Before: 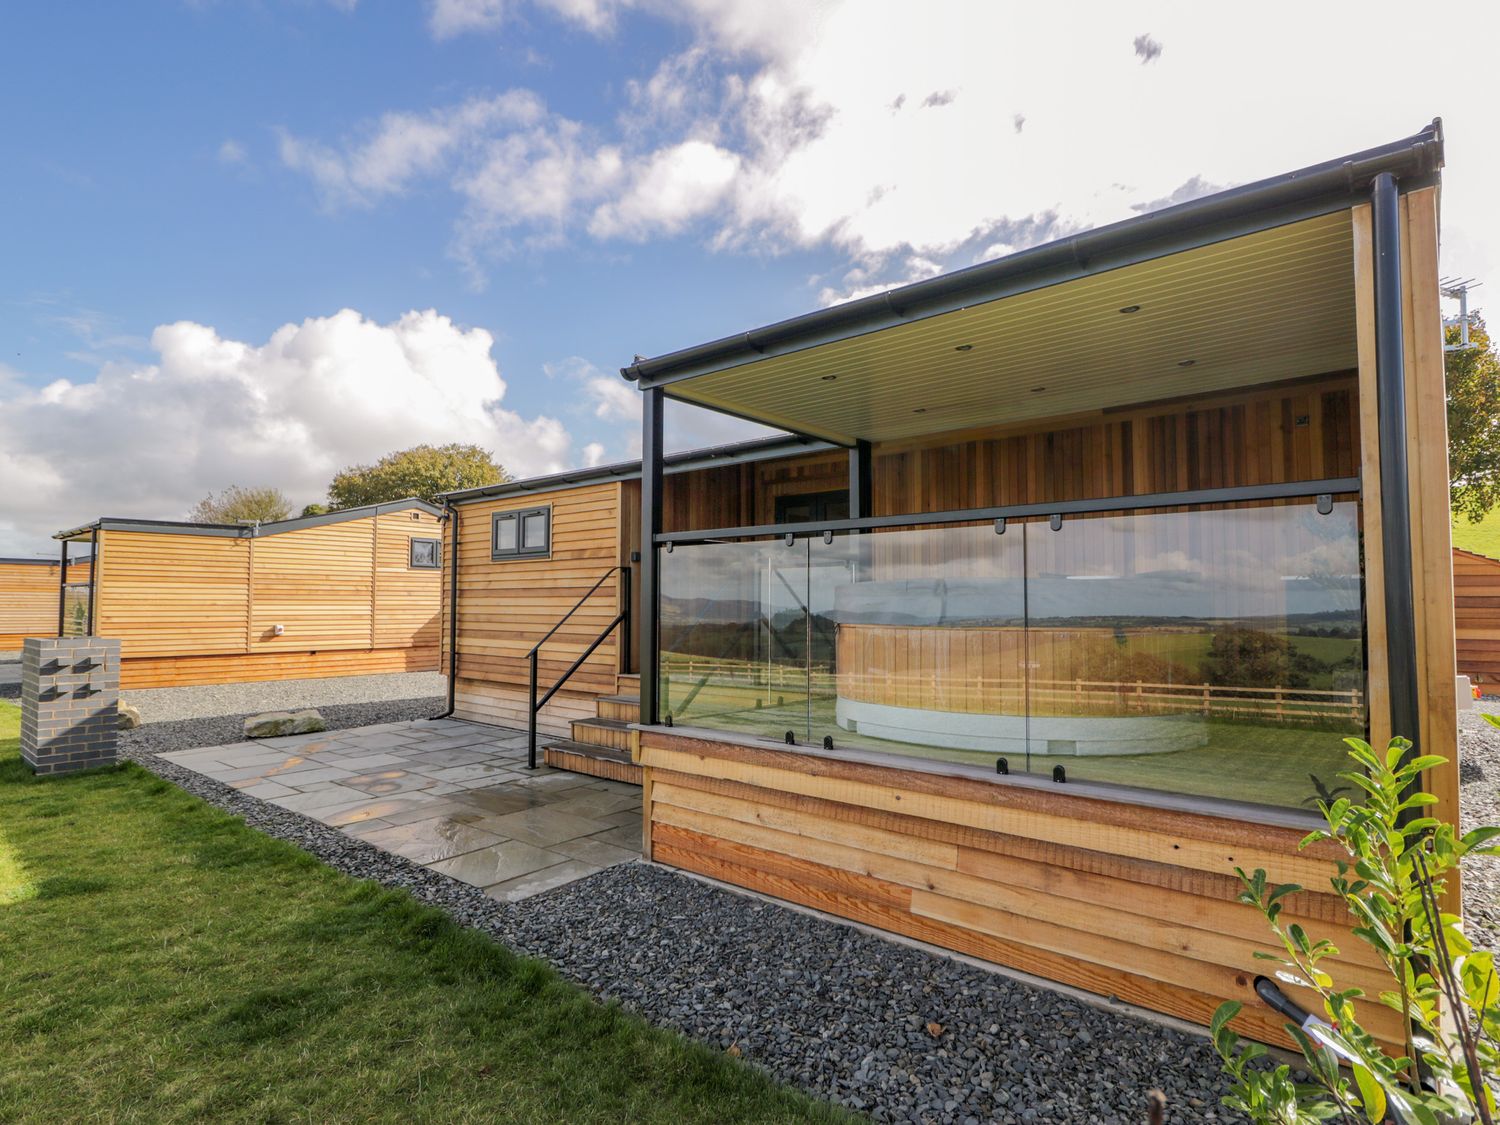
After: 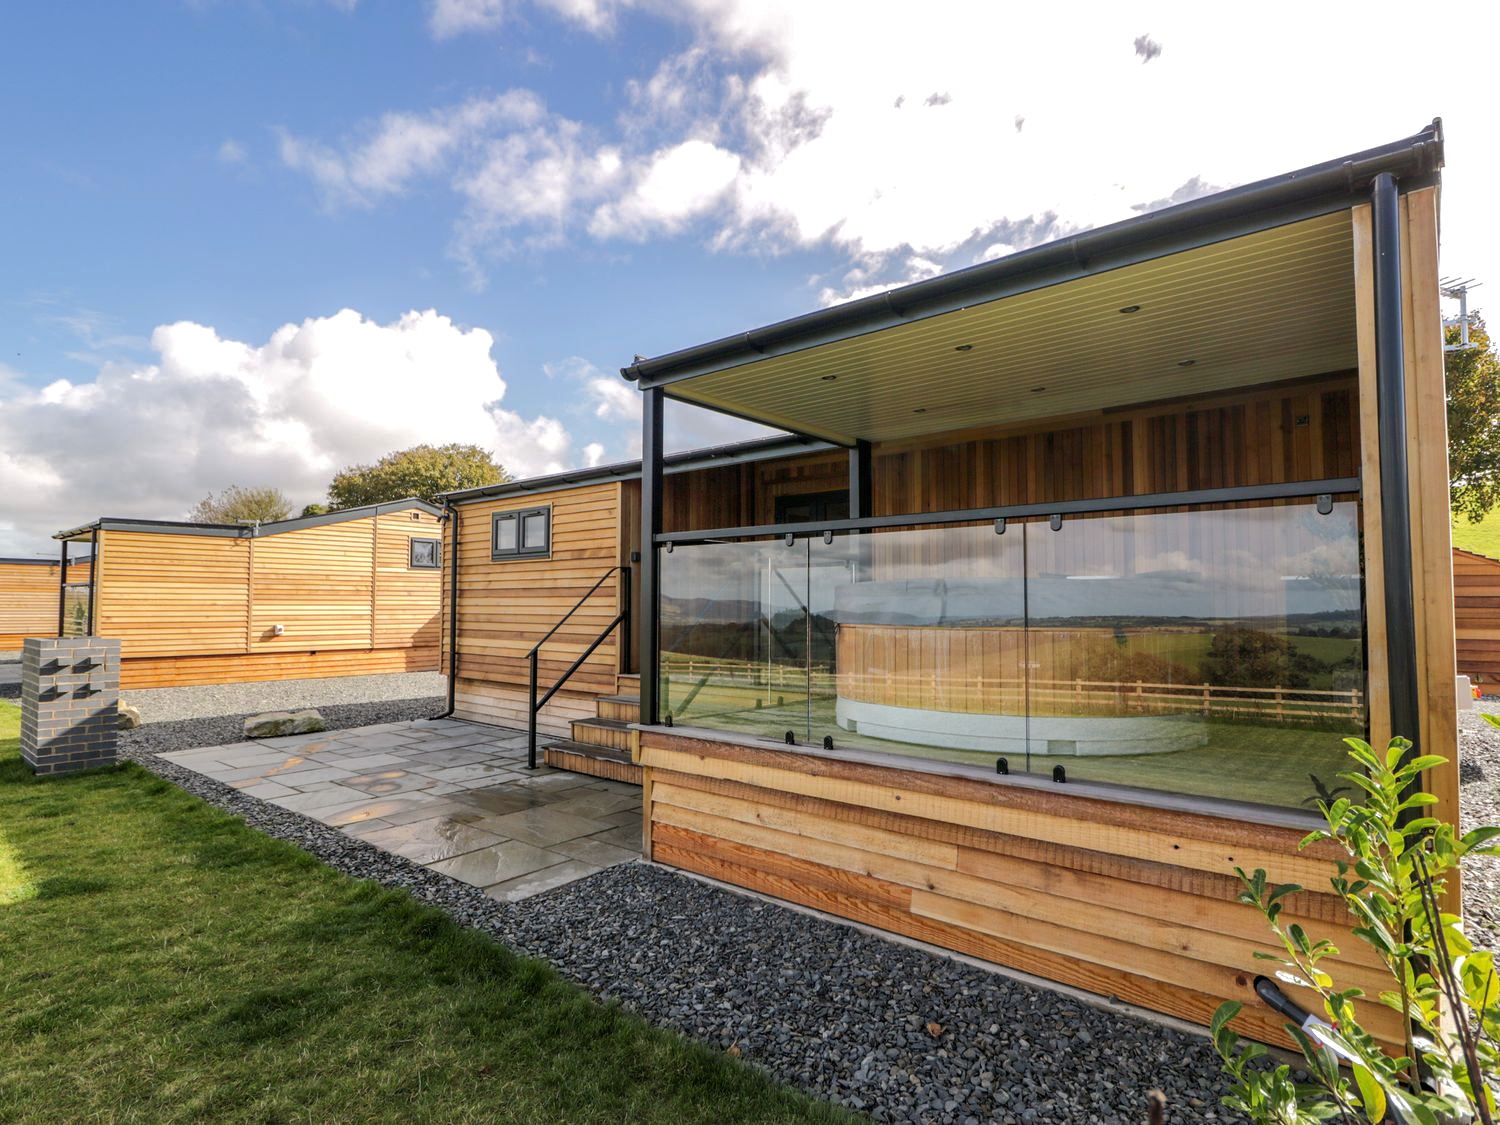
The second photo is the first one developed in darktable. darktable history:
base curve: curves: ch0 [(0, 0) (0.74, 0.67) (1, 1)]
tone equalizer: -8 EV -0.417 EV, -7 EV -0.389 EV, -6 EV -0.333 EV, -5 EV -0.222 EV, -3 EV 0.222 EV, -2 EV 0.333 EV, -1 EV 0.389 EV, +0 EV 0.417 EV, edges refinement/feathering 500, mask exposure compensation -1.57 EV, preserve details no
